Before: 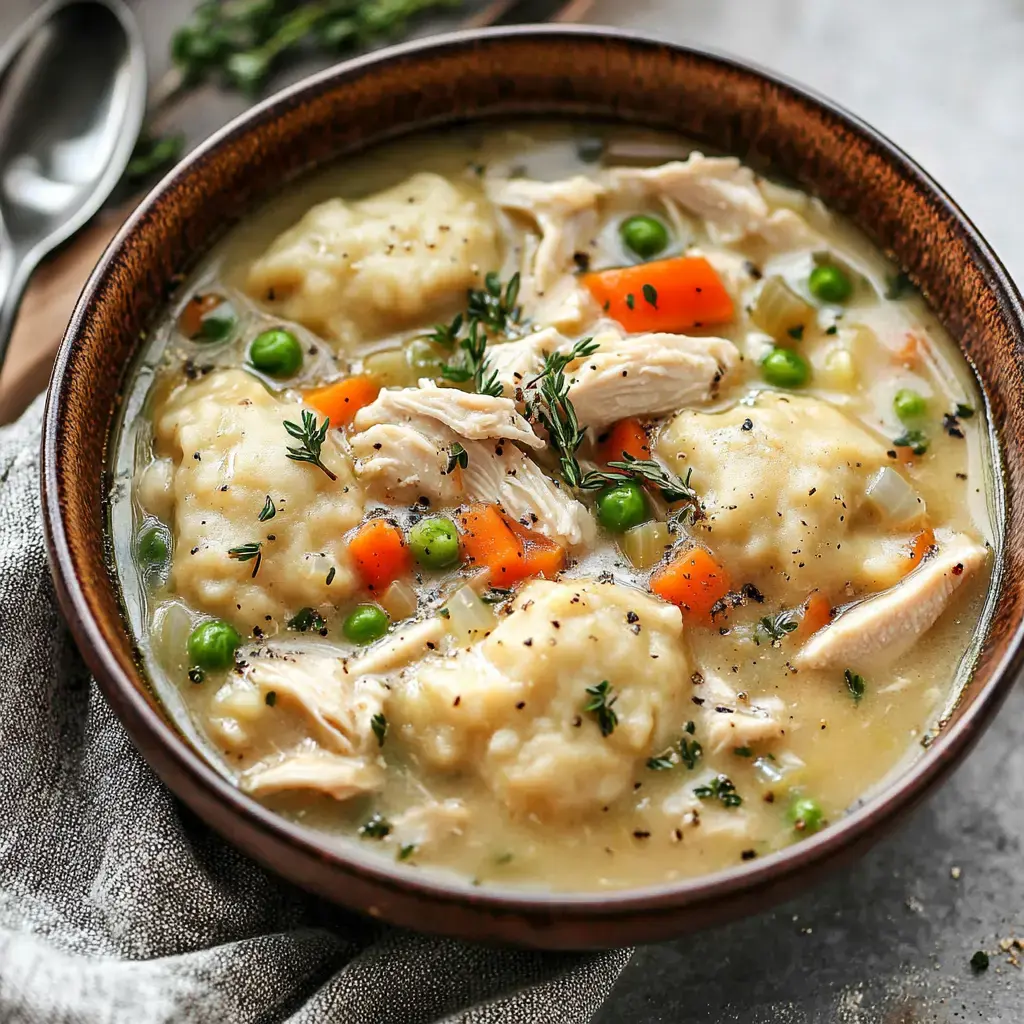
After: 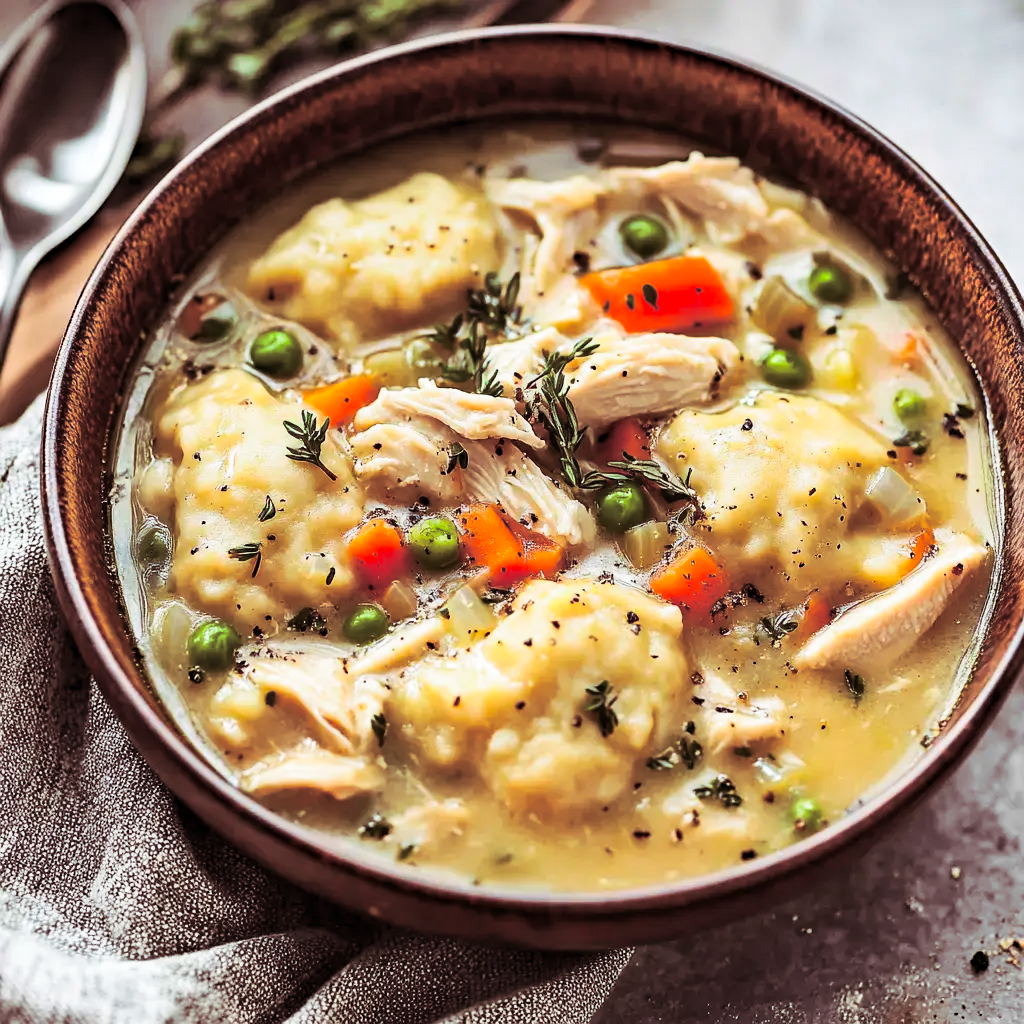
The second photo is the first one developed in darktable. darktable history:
split-toning: shadows › saturation 0.41, highlights › saturation 0, compress 33.55%
shadows and highlights: soften with gaussian
contrast brightness saturation: contrast 0.2, brightness 0.16, saturation 0.22
haze removal: compatibility mode true, adaptive false
